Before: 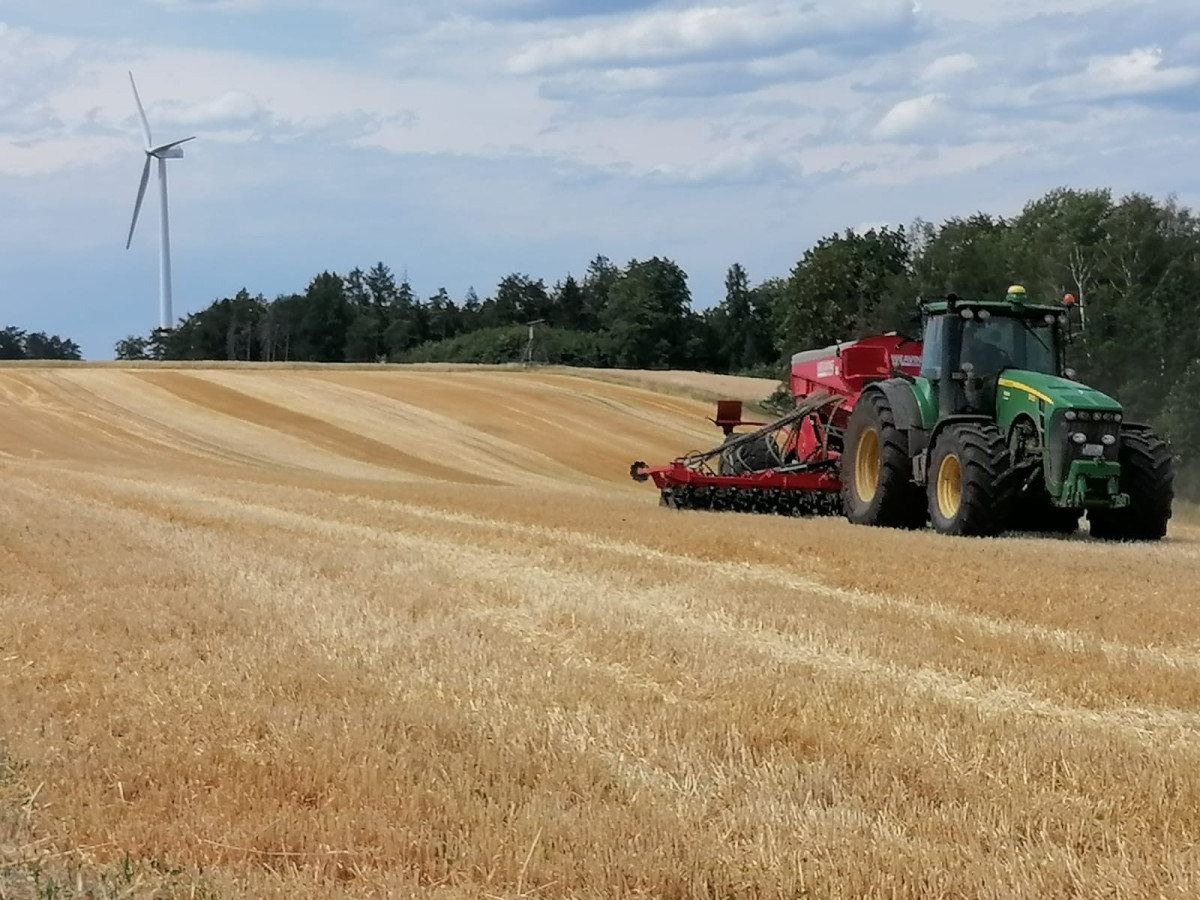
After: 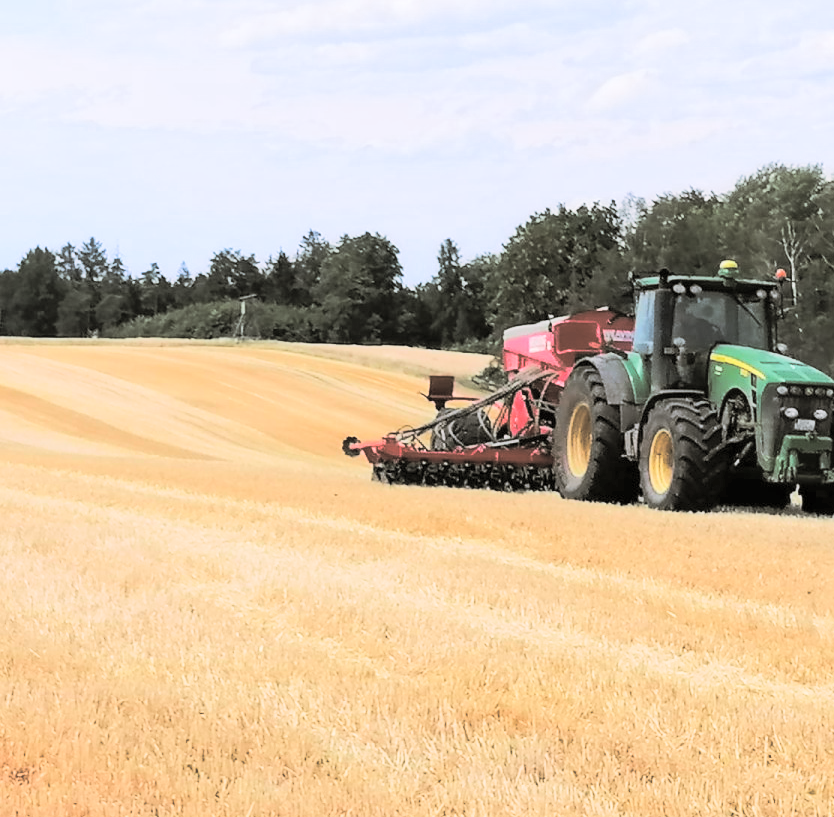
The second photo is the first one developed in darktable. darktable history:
rgb curve: curves: ch0 [(0, 0) (0.284, 0.292) (0.505, 0.644) (1, 1)]; ch1 [(0, 0) (0.284, 0.292) (0.505, 0.644) (1, 1)]; ch2 [(0, 0) (0.284, 0.292) (0.505, 0.644) (1, 1)], compensate middle gray true
contrast brightness saturation: contrast 0.04, saturation 0.07
crop and rotate: left 24.034%, top 2.838%, right 6.406%, bottom 6.299%
white balance: red 1.004, blue 1.024
tone equalizer: on, module defaults
global tonemap: drago (0.7, 100)
split-toning: shadows › hue 46.8°, shadows › saturation 0.17, highlights › hue 316.8°, highlights › saturation 0.27, balance -51.82
